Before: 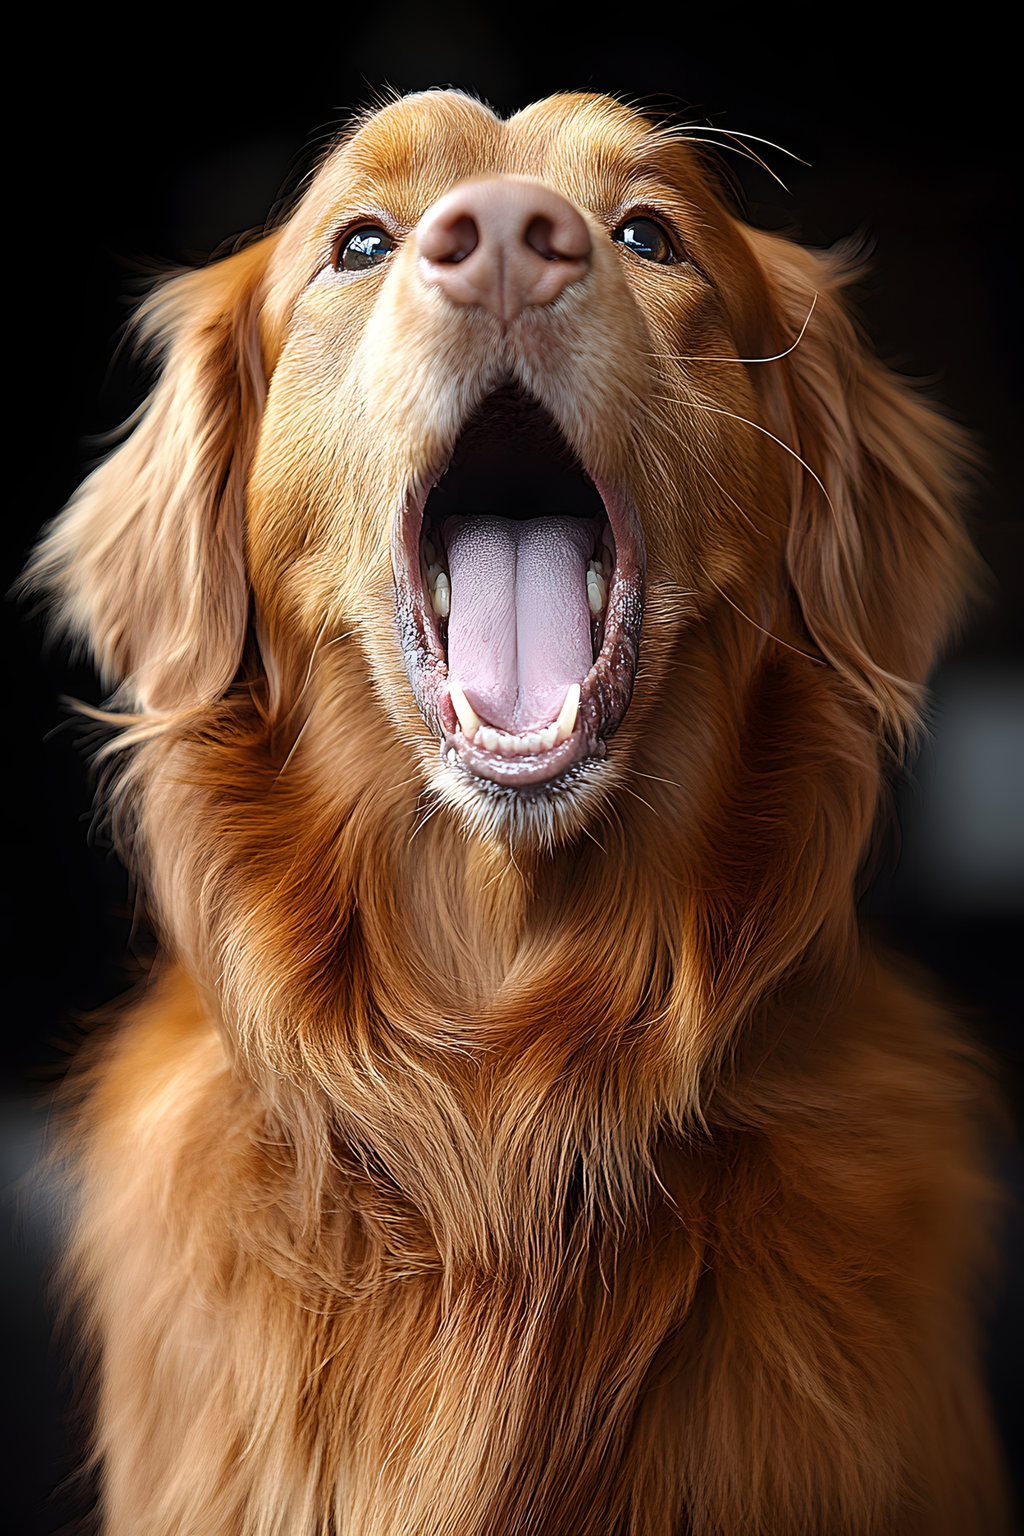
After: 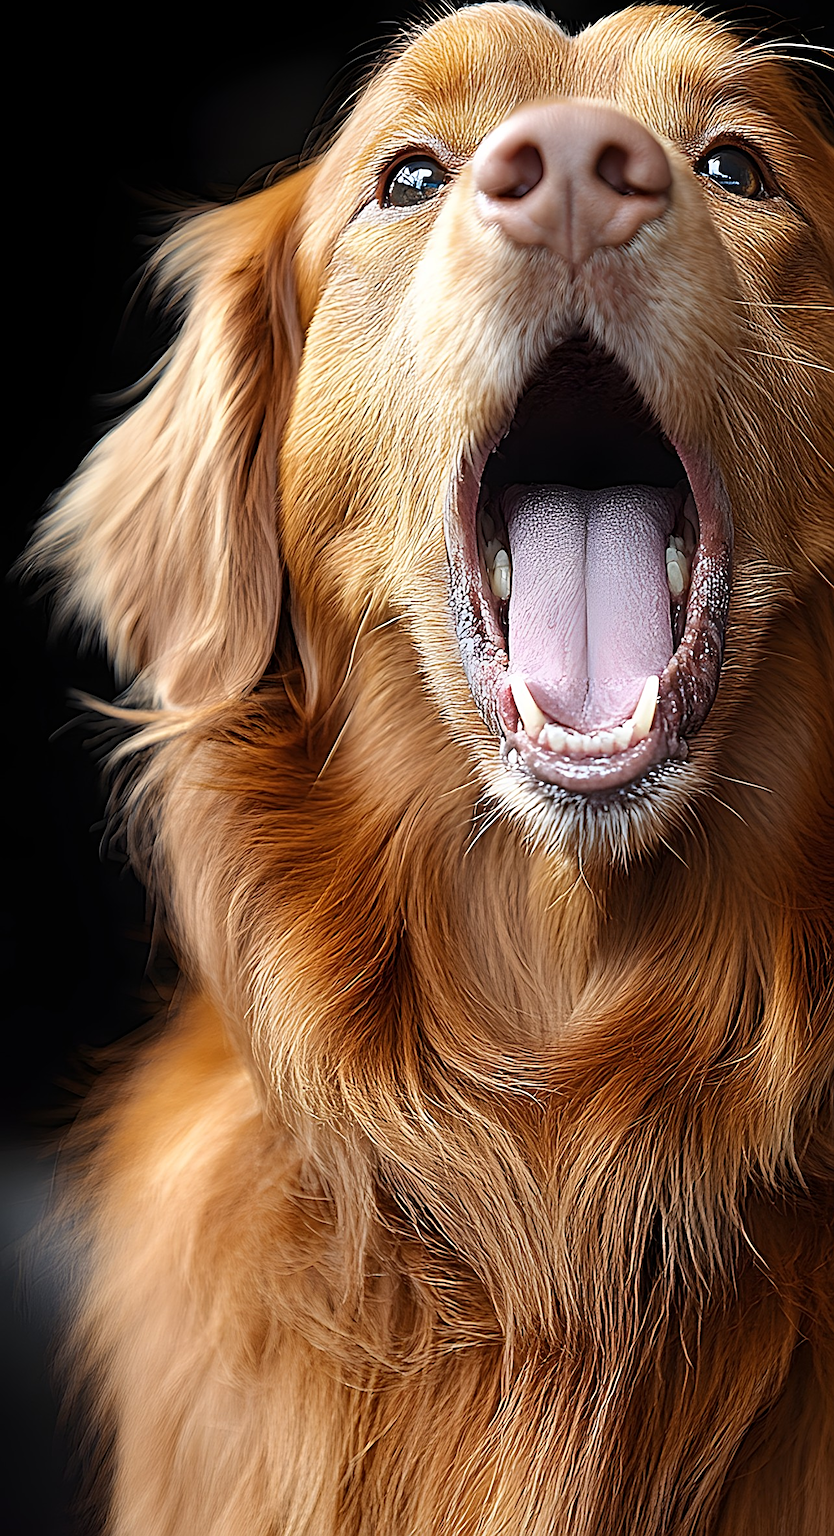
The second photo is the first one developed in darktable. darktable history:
crop: top 5.803%, right 27.864%, bottom 5.804%
sharpen: on, module defaults
white balance: emerald 1
